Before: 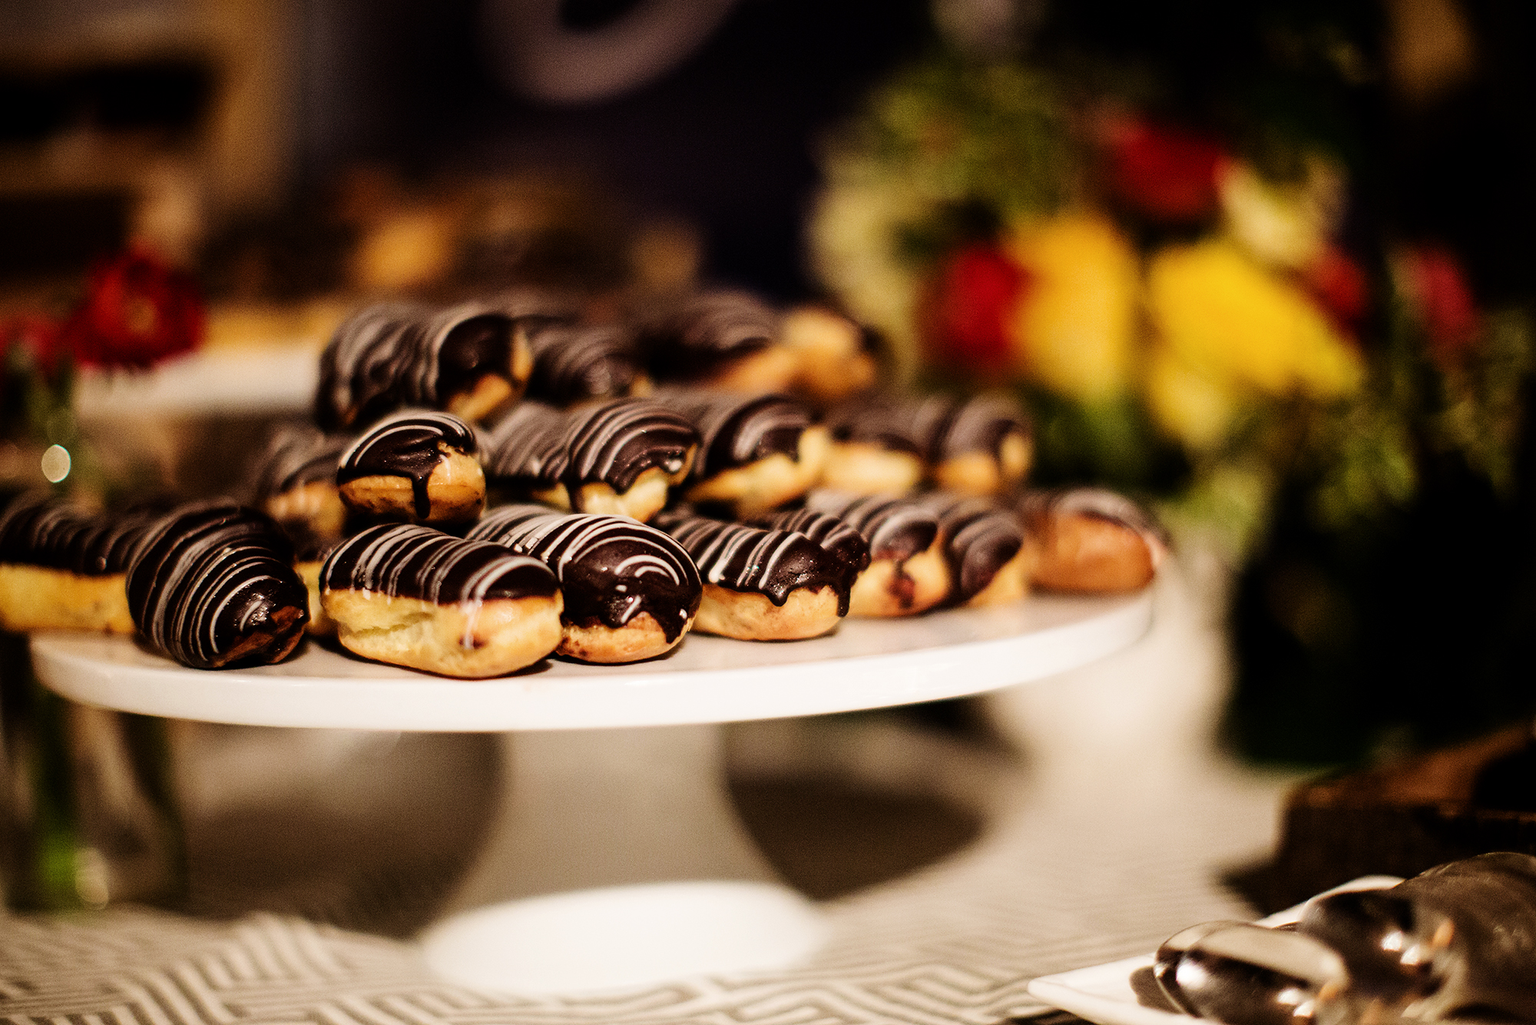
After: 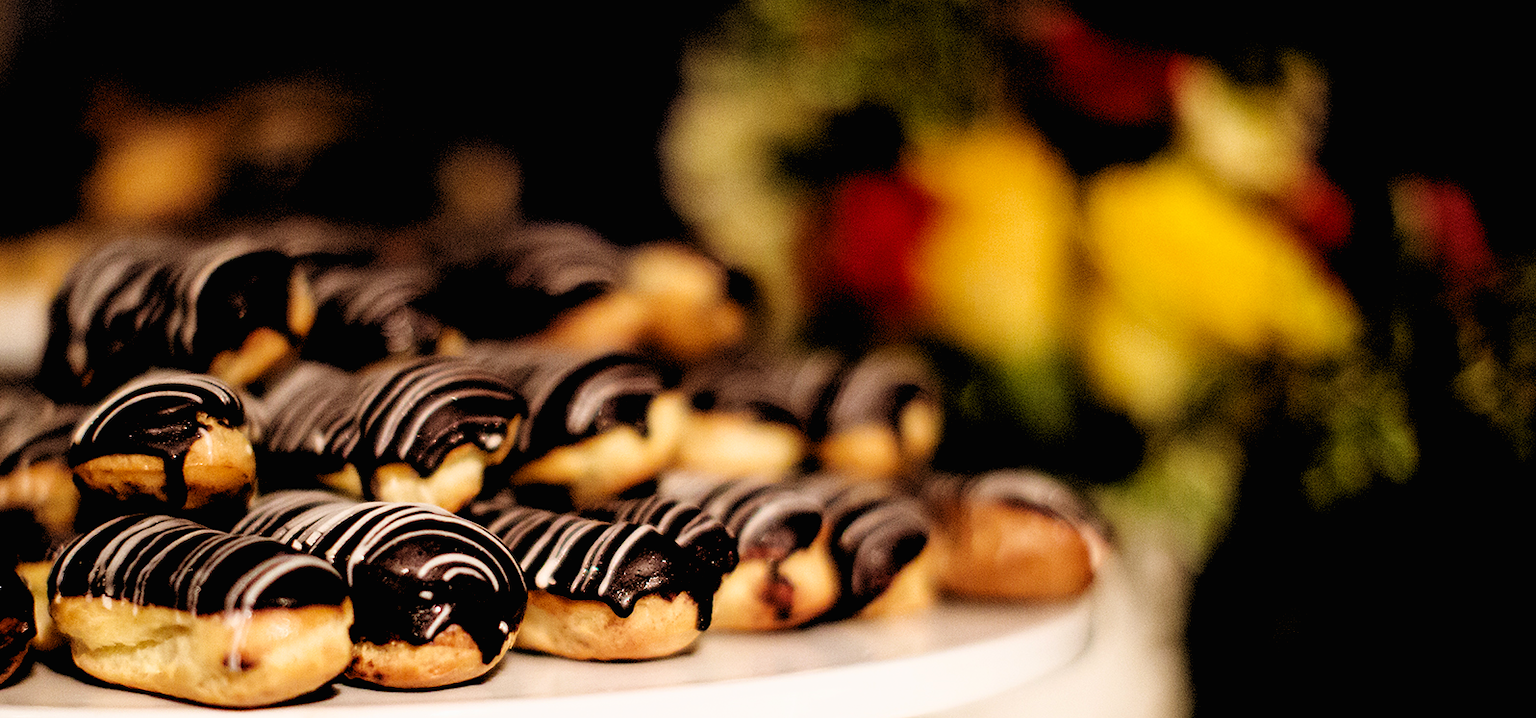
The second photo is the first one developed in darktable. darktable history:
crop: left 18.314%, top 11.075%, right 1.817%, bottom 32.914%
contrast brightness saturation: contrast -0.02, brightness -0.014, saturation 0.039
base curve: curves: ch0 [(0.017, 0) (0.425, 0.441) (0.844, 0.933) (1, 1)]
